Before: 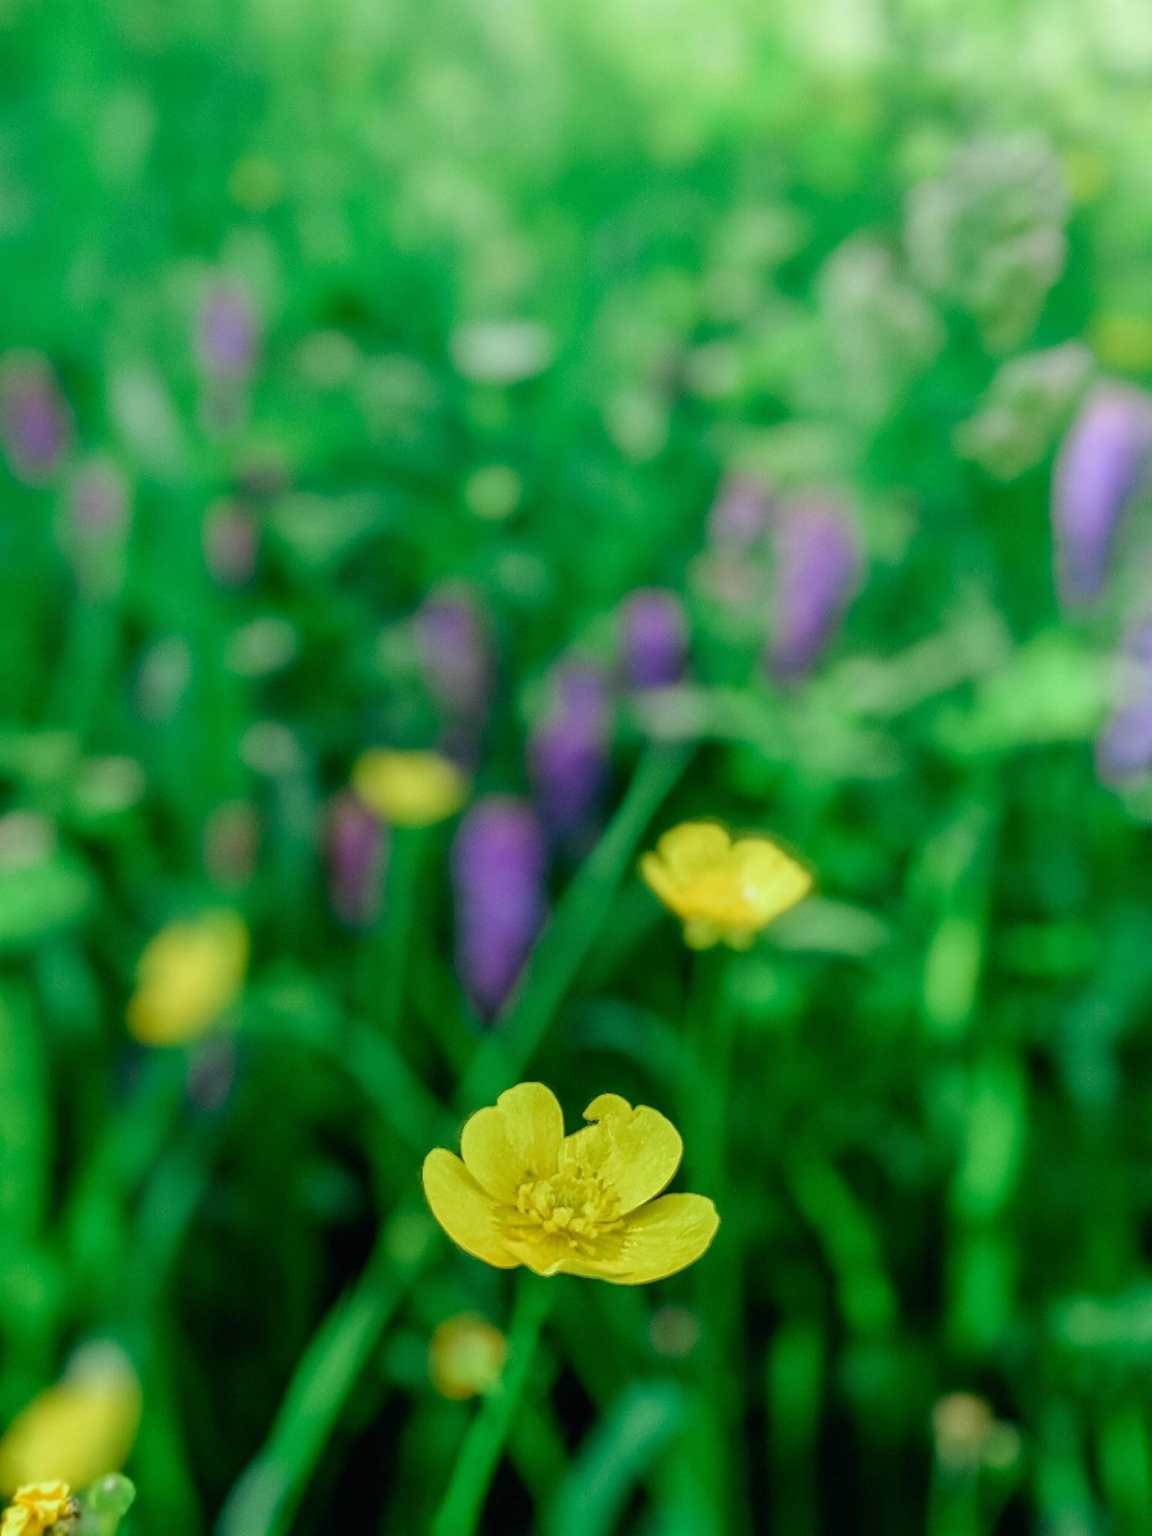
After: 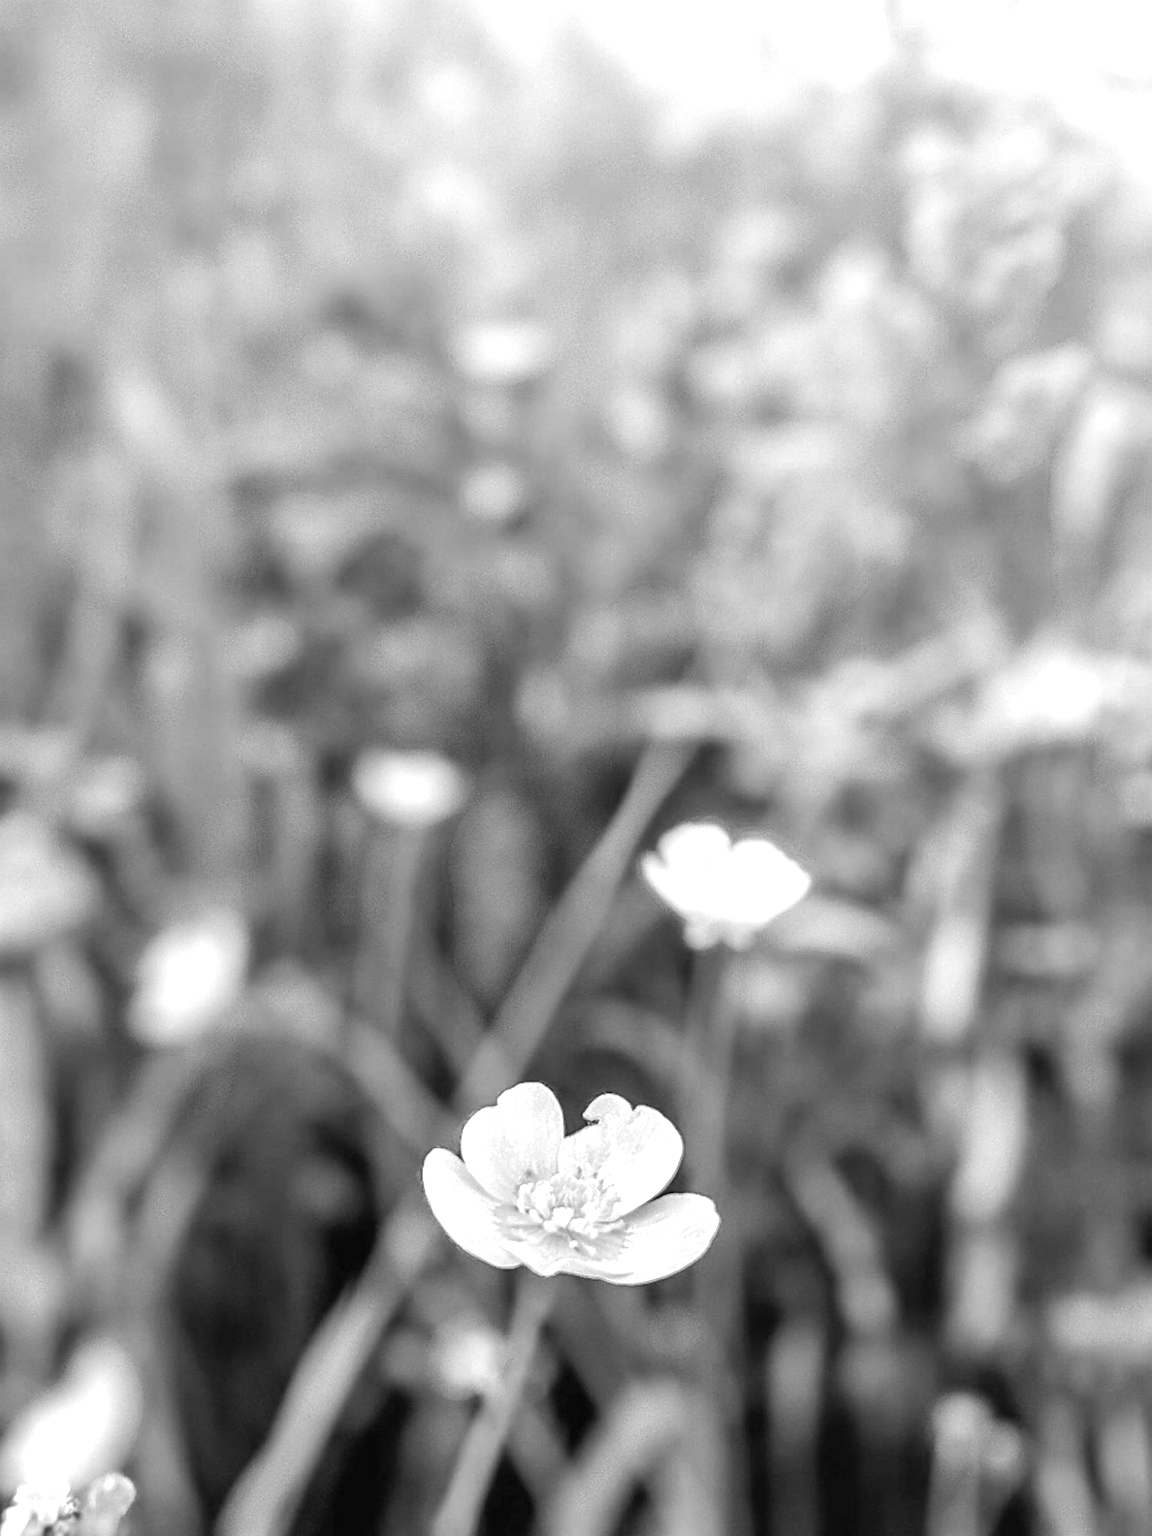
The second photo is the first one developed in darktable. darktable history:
exposure: exposure 1 EV, compensate highlight preservation false
sharpen: on, module defaults
color contrast: green-magenta contrast 0, blue-yellow contrast 0
